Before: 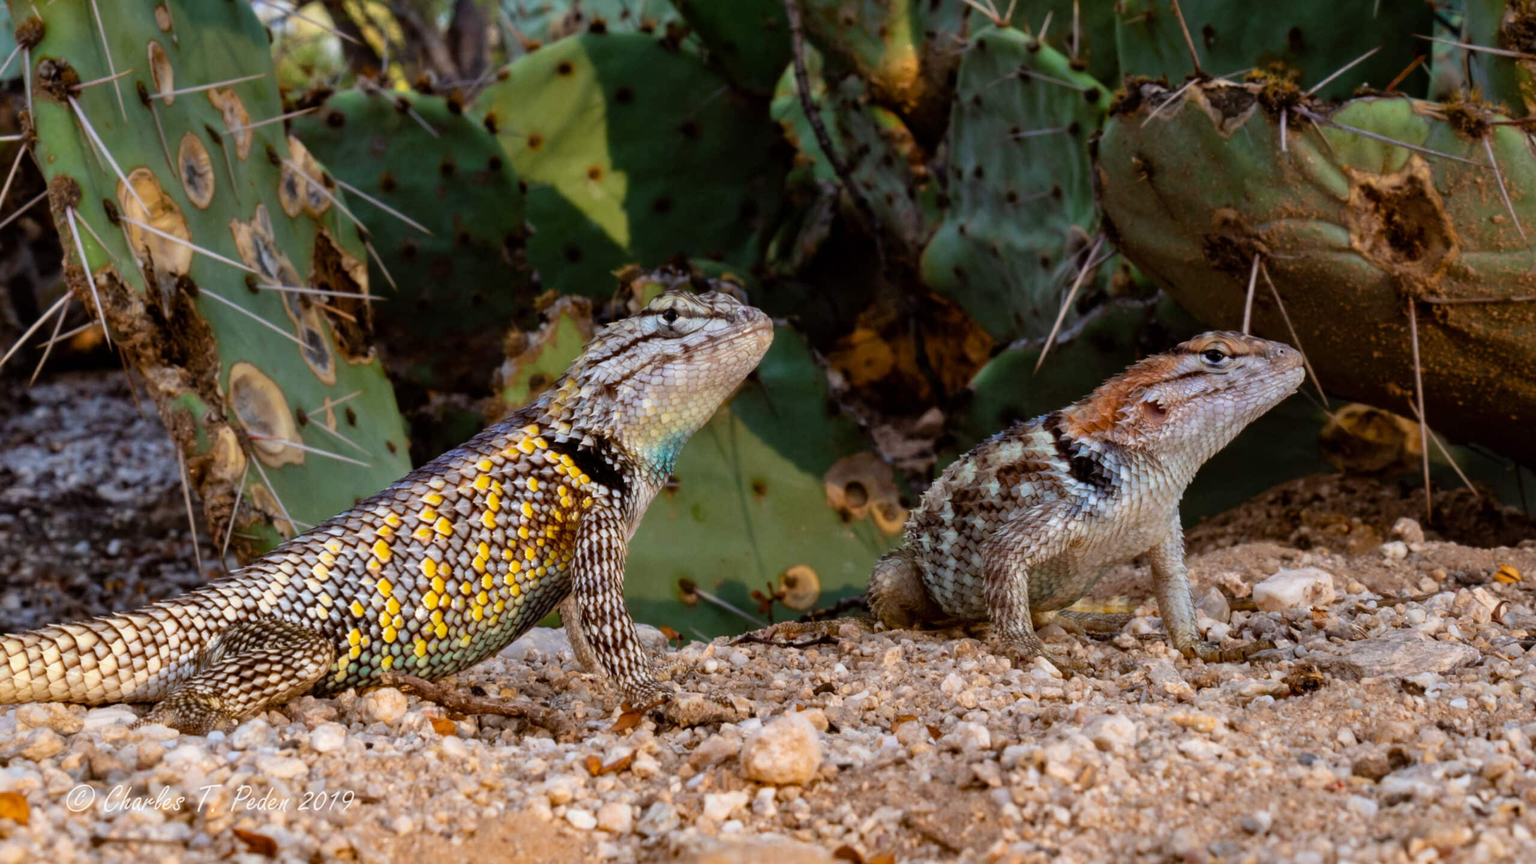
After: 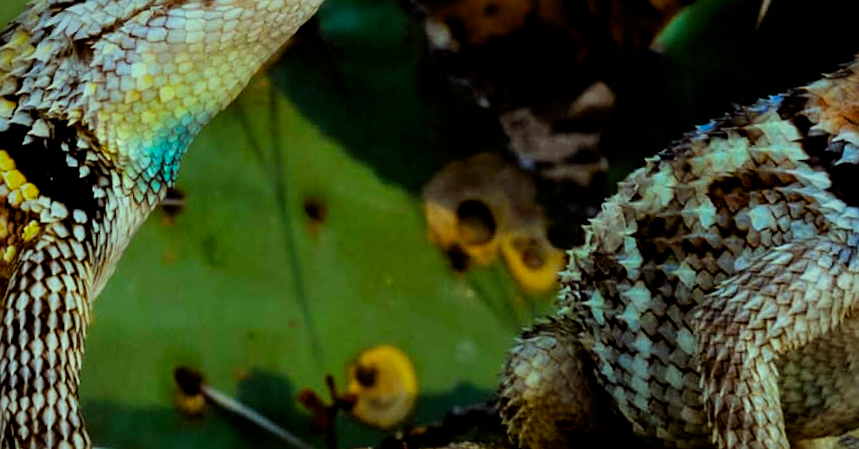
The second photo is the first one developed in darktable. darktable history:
filmic rgb: black relative exposure -5 EV, white relative exposure 3.5 EV, hardness 3.19, contrast 1.2, highlights saturation mix -30%
rotate and perspective: rotation 0.72°, lens shift (vertical) -0.352, lens shift (horizontal) -0.051, crop left 0.152, crop right 0.859, crop top 0.019, crop bottom 0.964
crop: left 31.751%, top 32.172%, right 27.8%, bottom 35.83%
white balance: red 0.925, blue 1.046
vignetting: fall-off radius 60.65%
sharpen: on, module defaults
color correction: highlights a* -10.77, highlights b* 9.8, saturation 1.72
contrast brightness saturation: saturation -0.05
